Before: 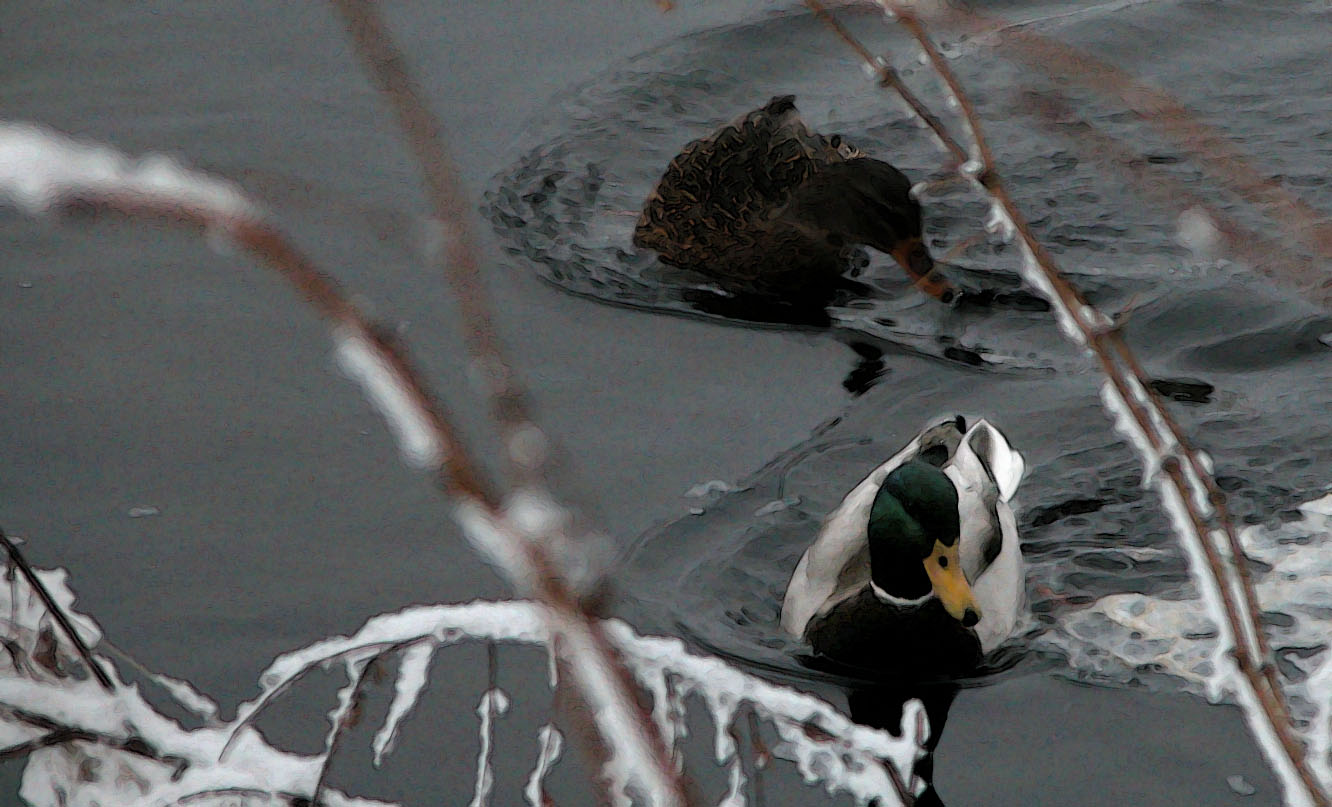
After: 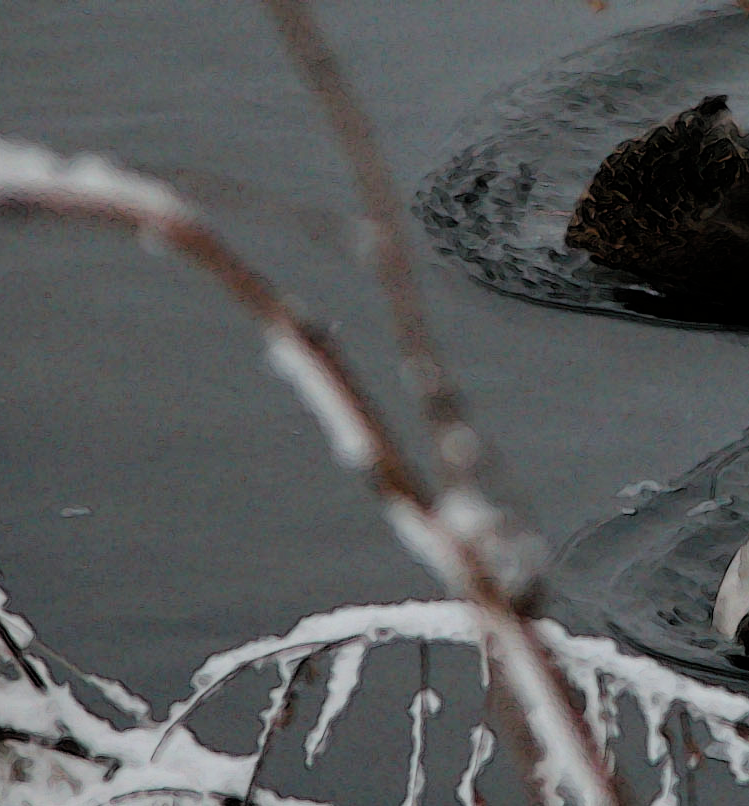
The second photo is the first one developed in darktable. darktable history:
filmic rgb: black relative exposure -7.65 EV, white relative exposure 4.56 EV, hardness 3.61
crop: left 5.114%, right 38.589%
